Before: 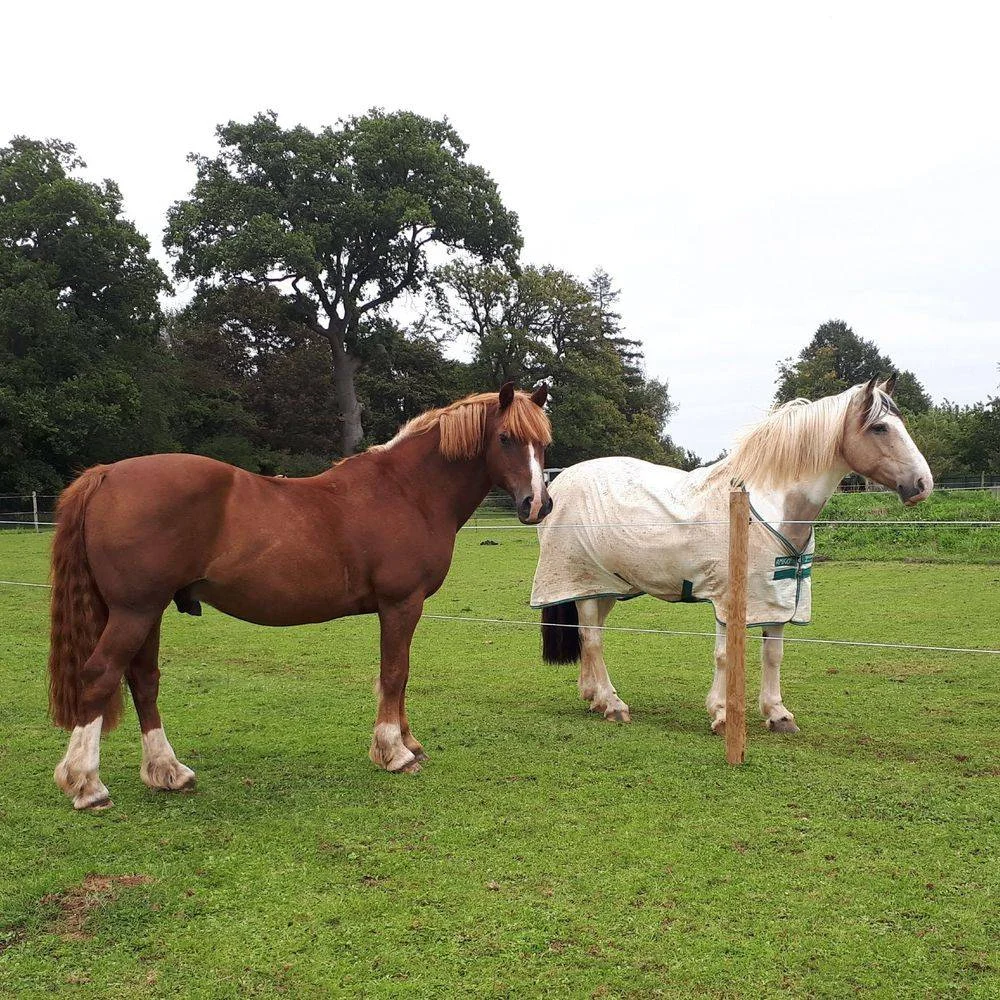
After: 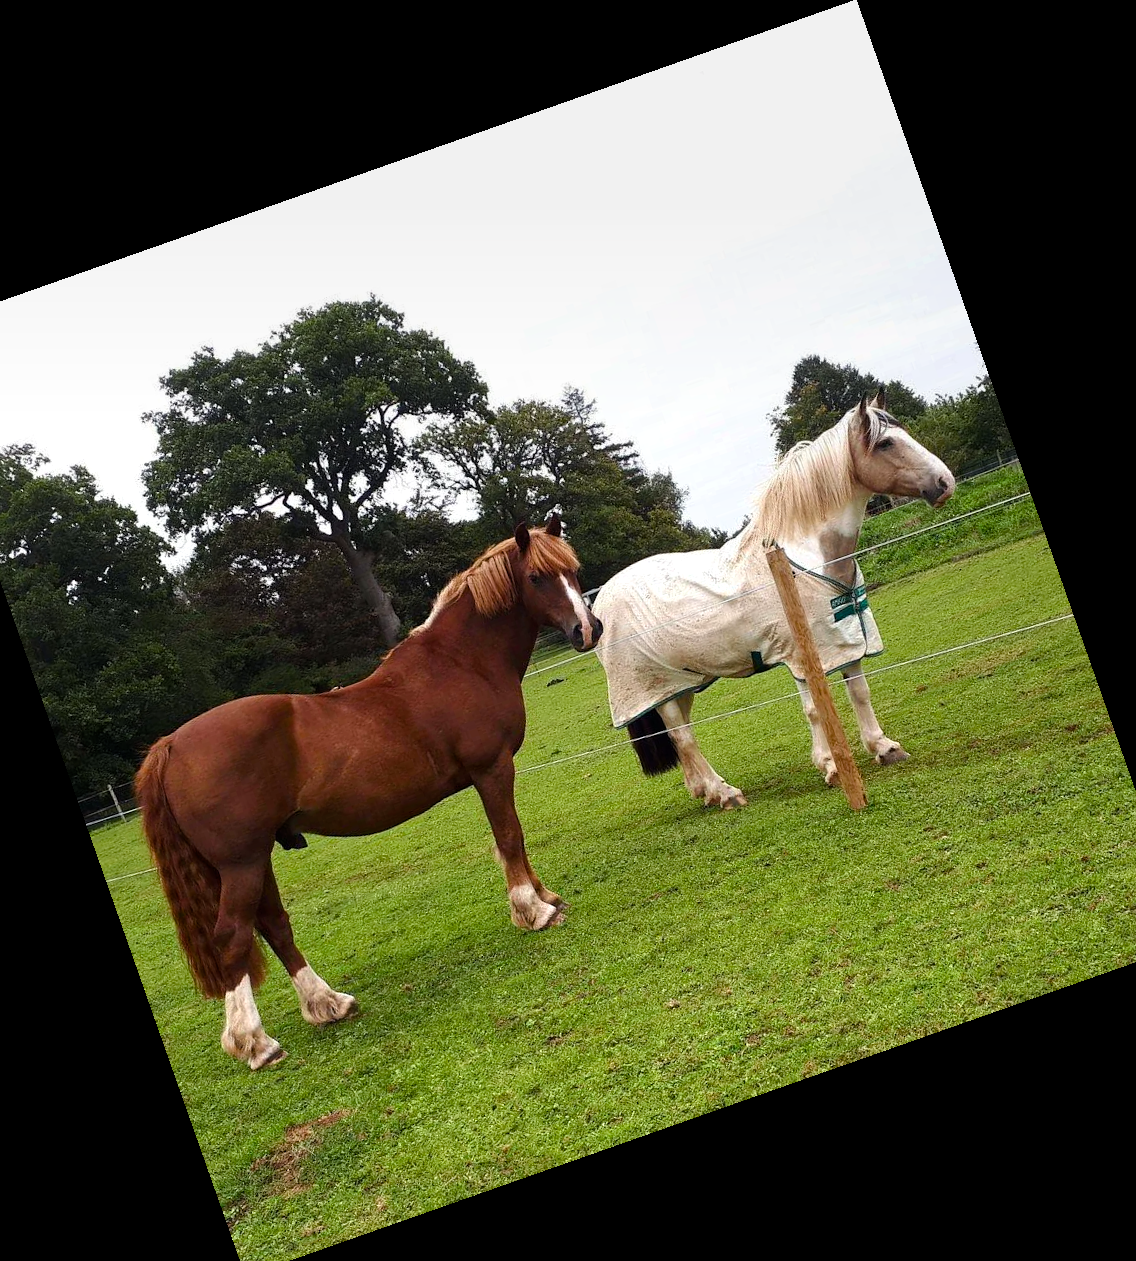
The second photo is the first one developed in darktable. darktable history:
crop and rotate: angle 19.43°, left 6.812%, right 4.125%, bottom 1.087%
graduated density: on, module defaults
color balance rgb: shadows lift › luminance -20%, power › hue 72.24°, highlights gain › luminance 15%, global offset › hue 171.6°, perceptual saturation grading › highlights -15%, perceptual saturation grading › shadows 25%, global vibrance 30%, contrast 10%
